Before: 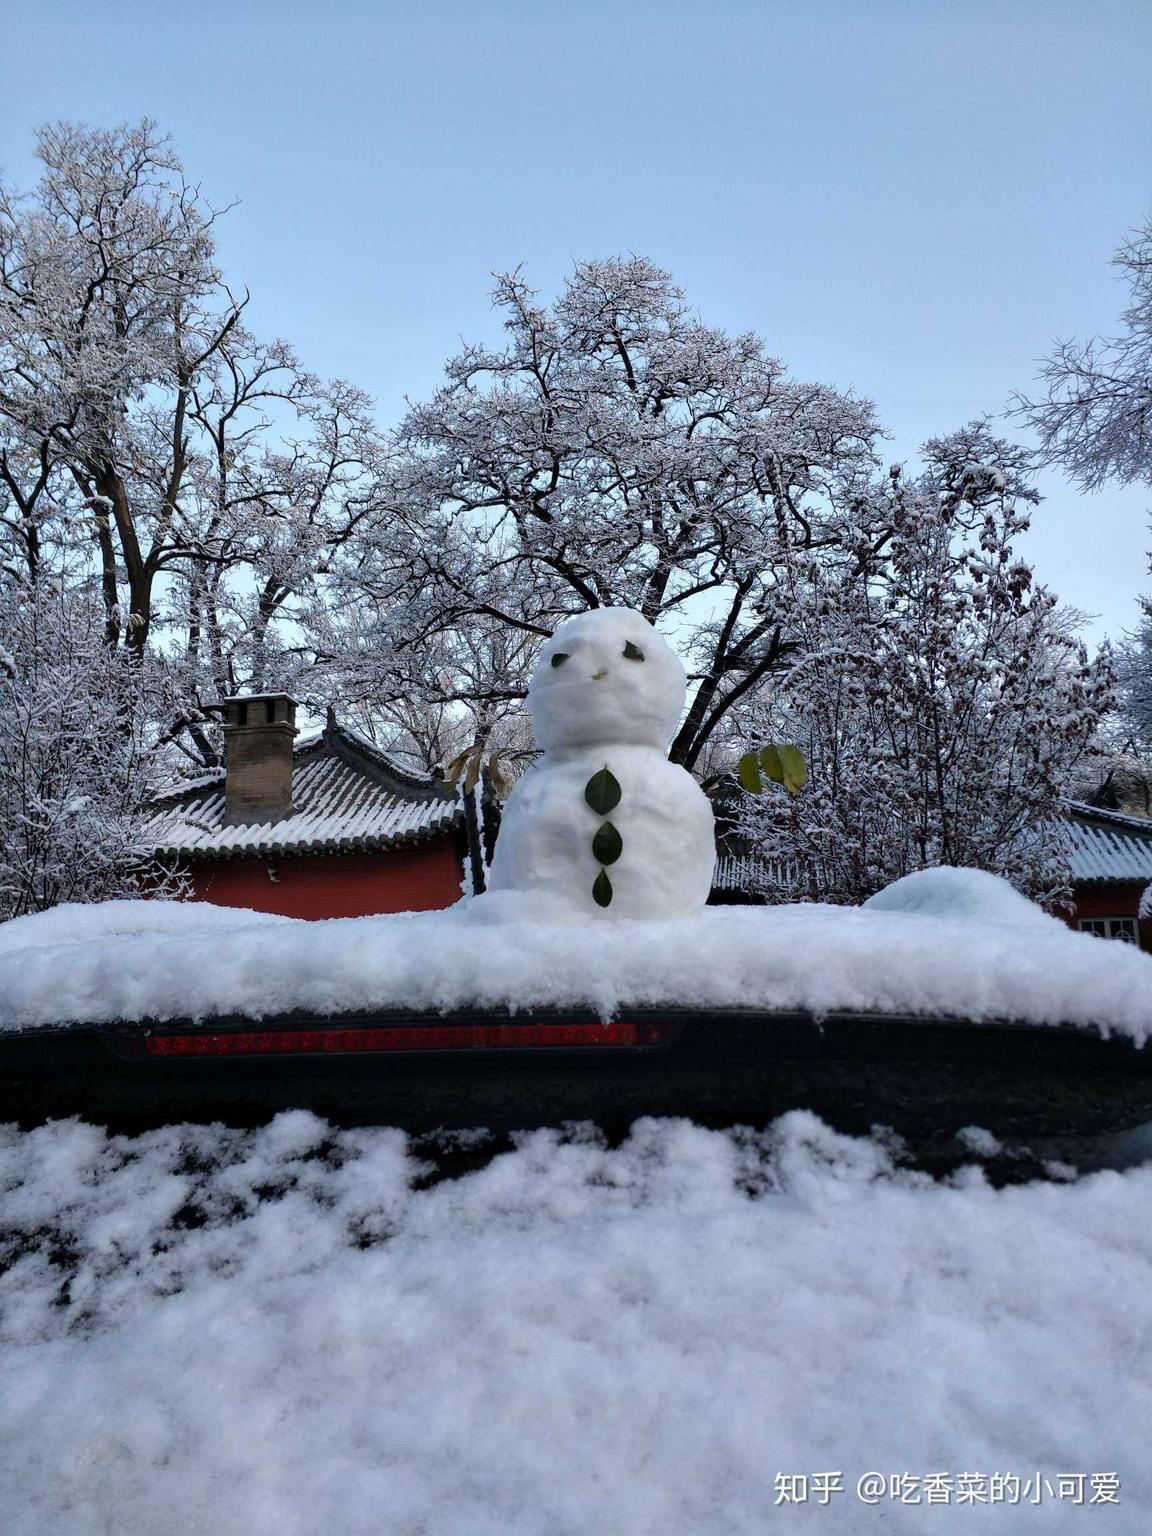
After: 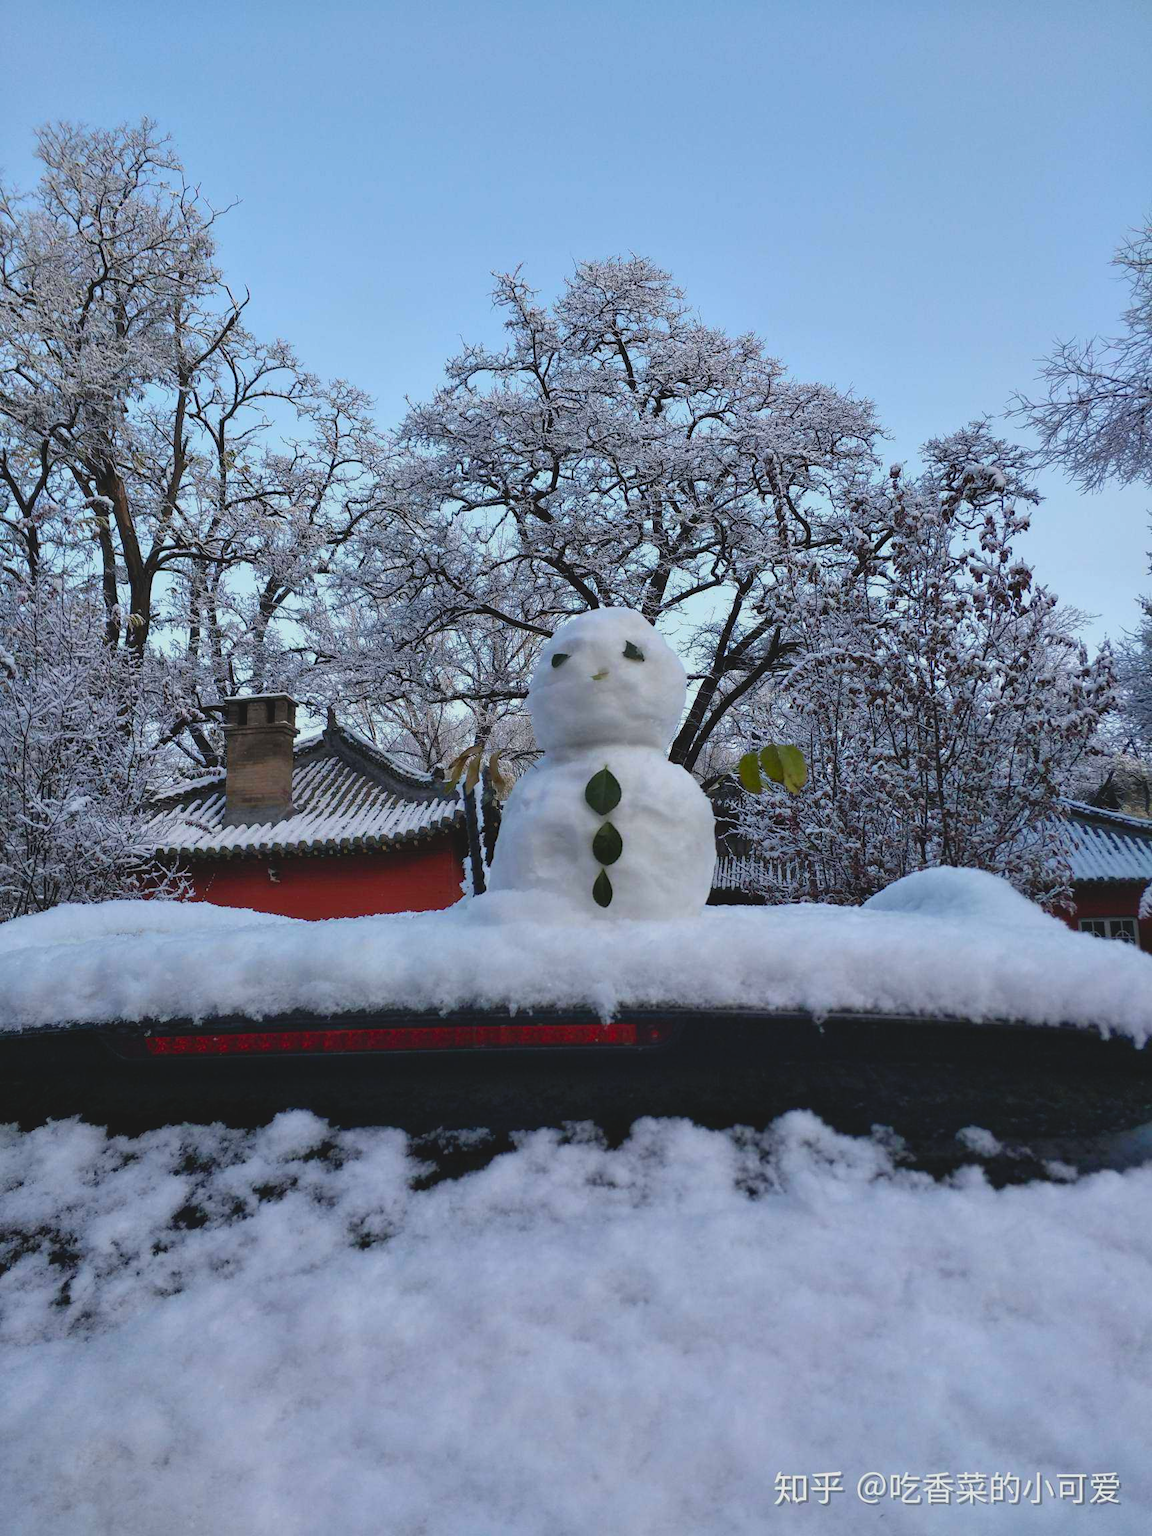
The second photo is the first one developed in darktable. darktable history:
contrast brightness saturation: contrast -0.175, saturation 0.186
